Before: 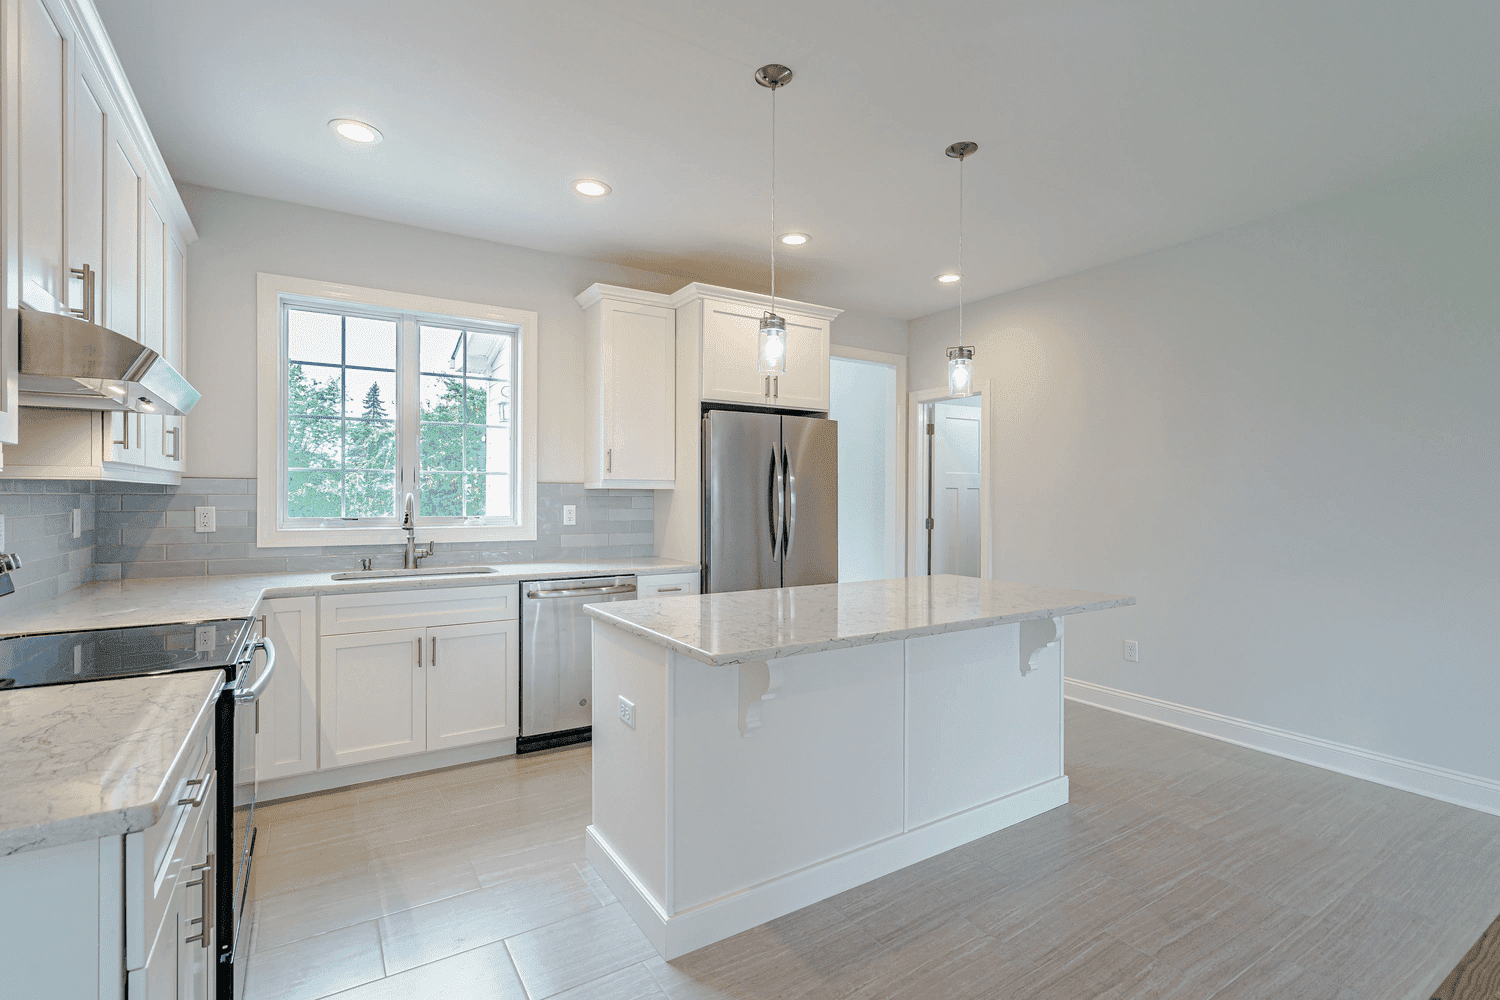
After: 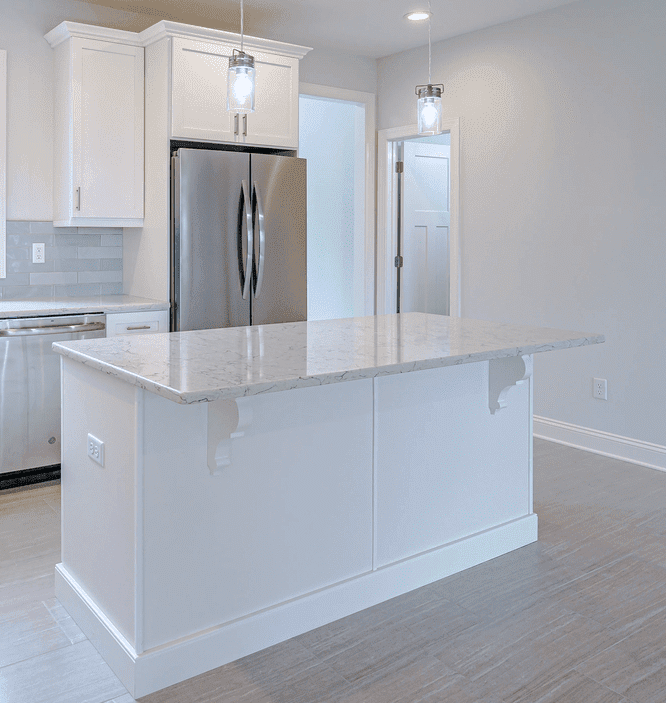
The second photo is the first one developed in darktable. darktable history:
white balance: red 0.984, blue 1.059
crop: left 35.432%, top 26.233%, right 20.145%, bottom 3.432%
